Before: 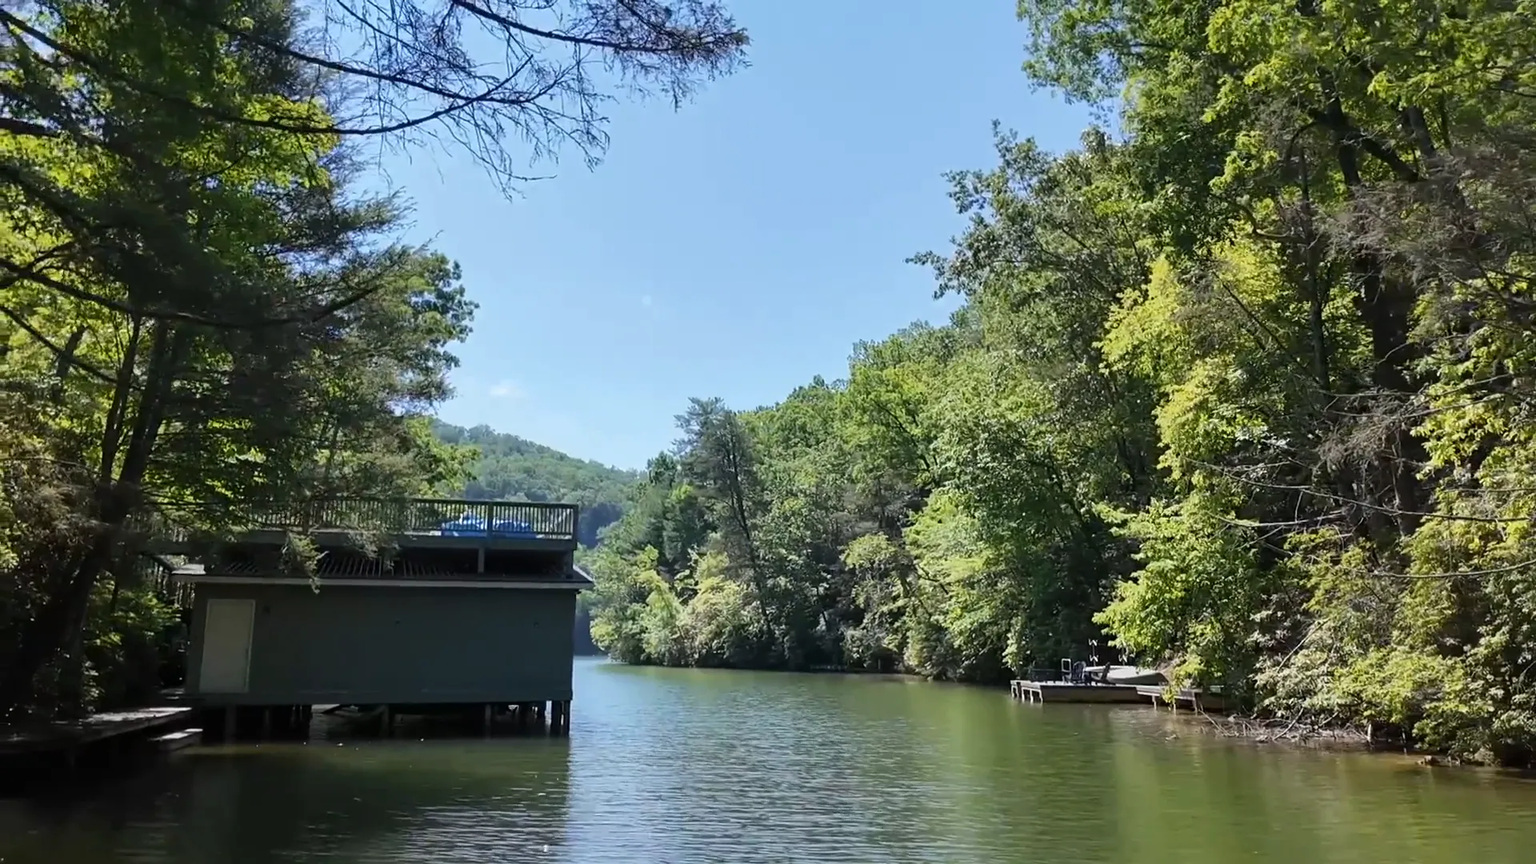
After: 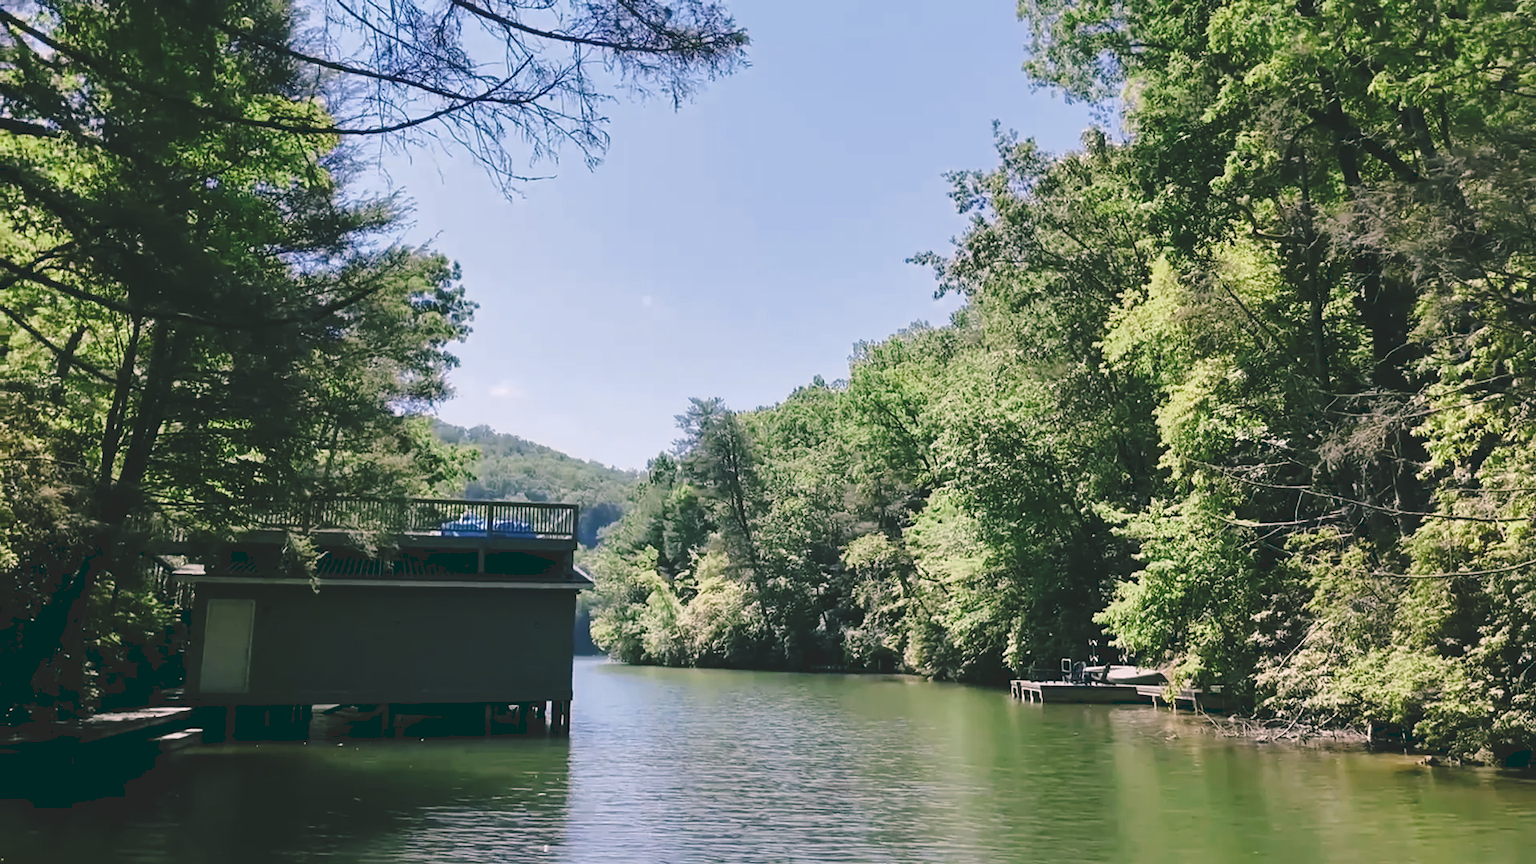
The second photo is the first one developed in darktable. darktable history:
tone curve: curves: ch0 [(0, 0) (0.003, 0.139) (0.011, 0.14) (0.025, 0.138) (0.044, 0.14) (0.069, 0.149) (0.1, 0.161) (0.136, 0.179) (0.177, 0.203) (0.224, 0.245) (0.277, 0.302) (0.335, 0.382) (0.399, 0.461) (0.468, 0.546) (0.543, 0.614) (0.623, 0.687) (0.709, 0.758) (0.801, 0.84) (0.898, 0.912) (1, 1)], preserve colors none
color look up table: target L [97.78, 89.68, 89.74, 89.75, 79.64, 72.03, 64.2, 57.28, 49.61, 53.16, 29.19, 4.598, 201.28, 96.29, 80.5, 78.09, 66.57, 66.45, 57.83, 54.17, 53.35, 43.64, 33.09, 31.42, 31.16, 23.11, 81.67, 68.78, 65.59, 63.25, 52.74, 65.46, 55.52, 54.21, 41.78, 48.26, 34.01, 34.09, 25.08, 19.76, 21.58, 1.786, 0.512, 91.6, 80.32, 64.16, 57.37, 55.07, 31.94], target a [-25.45, -20.16, -30.35, -26.28, -15.94, -4.404, -48.24, -23.47, -26.48, -2.807, -28.91, -14.47, 0, 7.999, 3.572, 17.75, 41.18, 8.556, 28.35, 55.16, 64.57, 26.08, 38.74, 32.82, 1.097, -3, 32.1, 20.25, 30.94, 64.99, 21.23, 54.92, 71, 44.23, 15.35, 58.74, 24.57, 41.59, 24.53, -1.465, 25.92, 15.14, 0.811, -20.37, -17.83, -1.673, -9.092, -23.69, -17.98], target b [47.37, 19.49, 35.54, 15.4, 4.422, 62.34, 38.49, 14.94, 30.71, 43.57, 17.98, 7.027, -0.001, 17.75, 48.08, 65.85, 23.88, 24.29, 50.93, 58.44, 41.95, 29.73, 39.73, 19.93, 4.377, 26.32, -12.53, -6.146, -41.8, -19.14, -27.31, -39.65, 10.84, -7.429, -60.93, -23.17, -7.338, -53.47, -56.76, -27.42, -33.67, -36.17, -9.965, -4.248, -21.45, -12.53, -46.31, -19.01, -4.16], num patches 49
